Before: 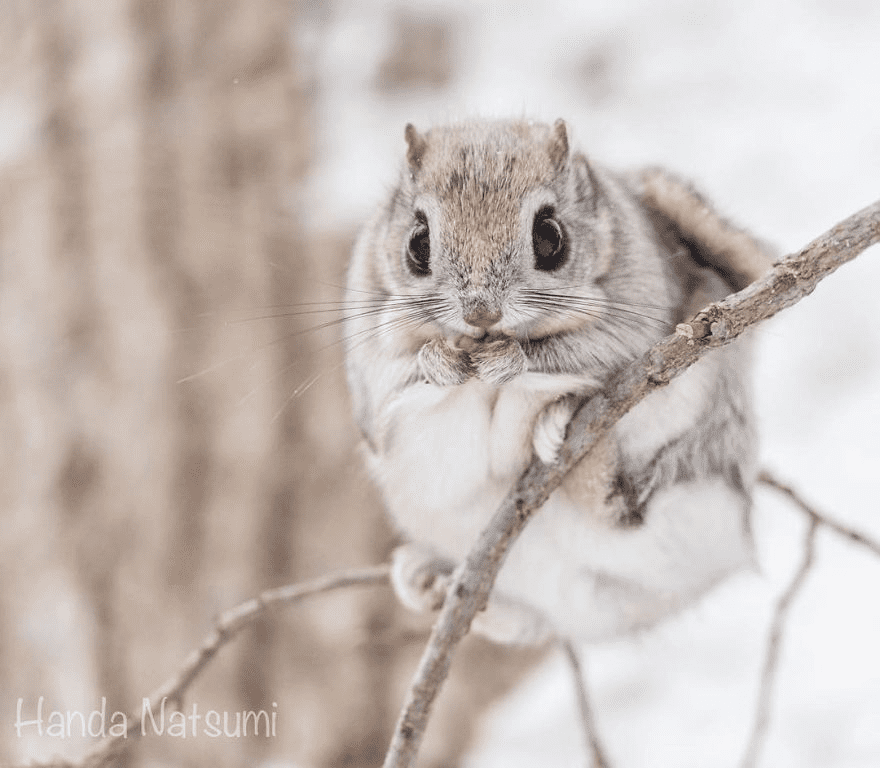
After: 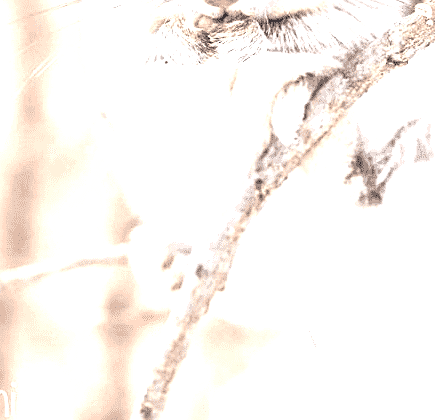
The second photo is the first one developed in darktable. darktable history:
exposure: black level correction 0, exposure 1.675 EV, compensate exposure bias true, compensate highlight preservation false
crop: left 29.672%, top 41.786%, right 20.851%, bottom 3.487%
sharpen: on, module defaults
